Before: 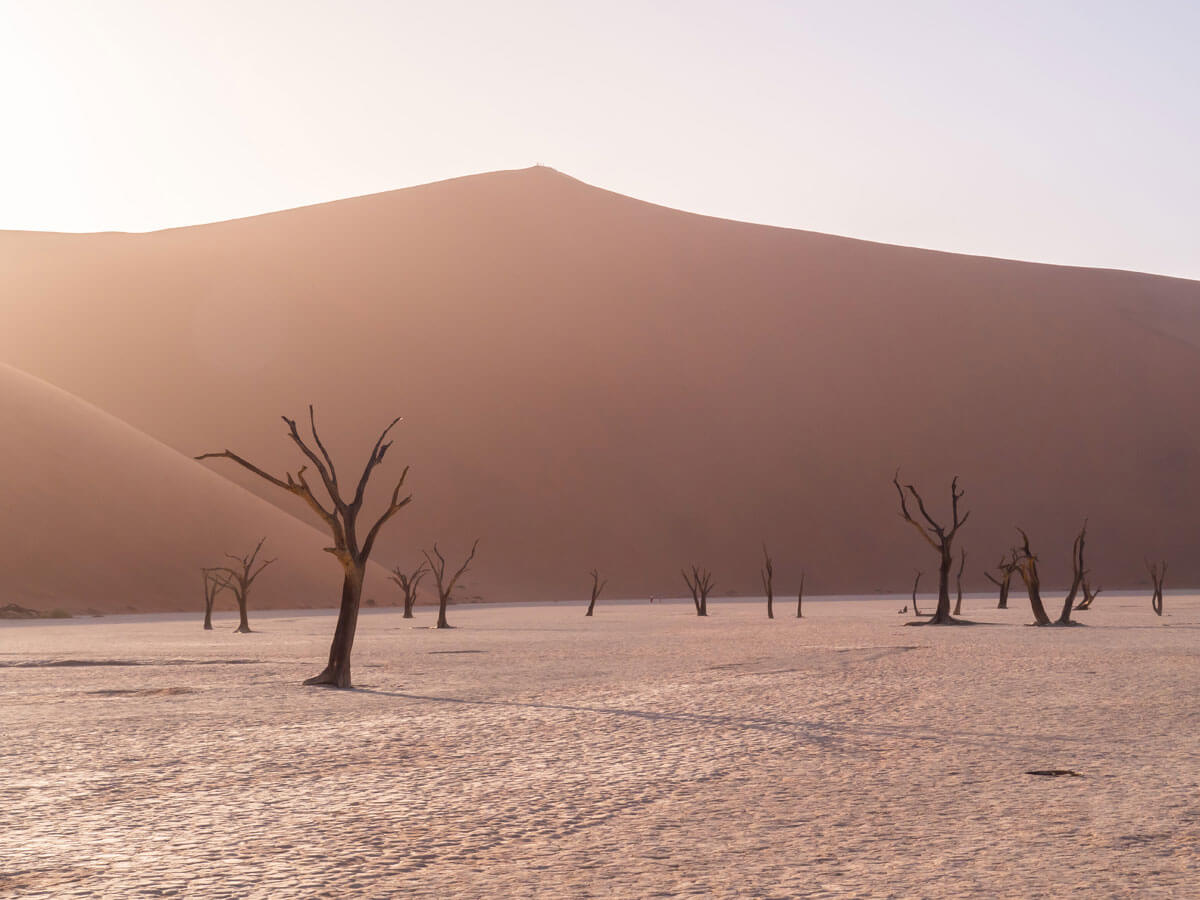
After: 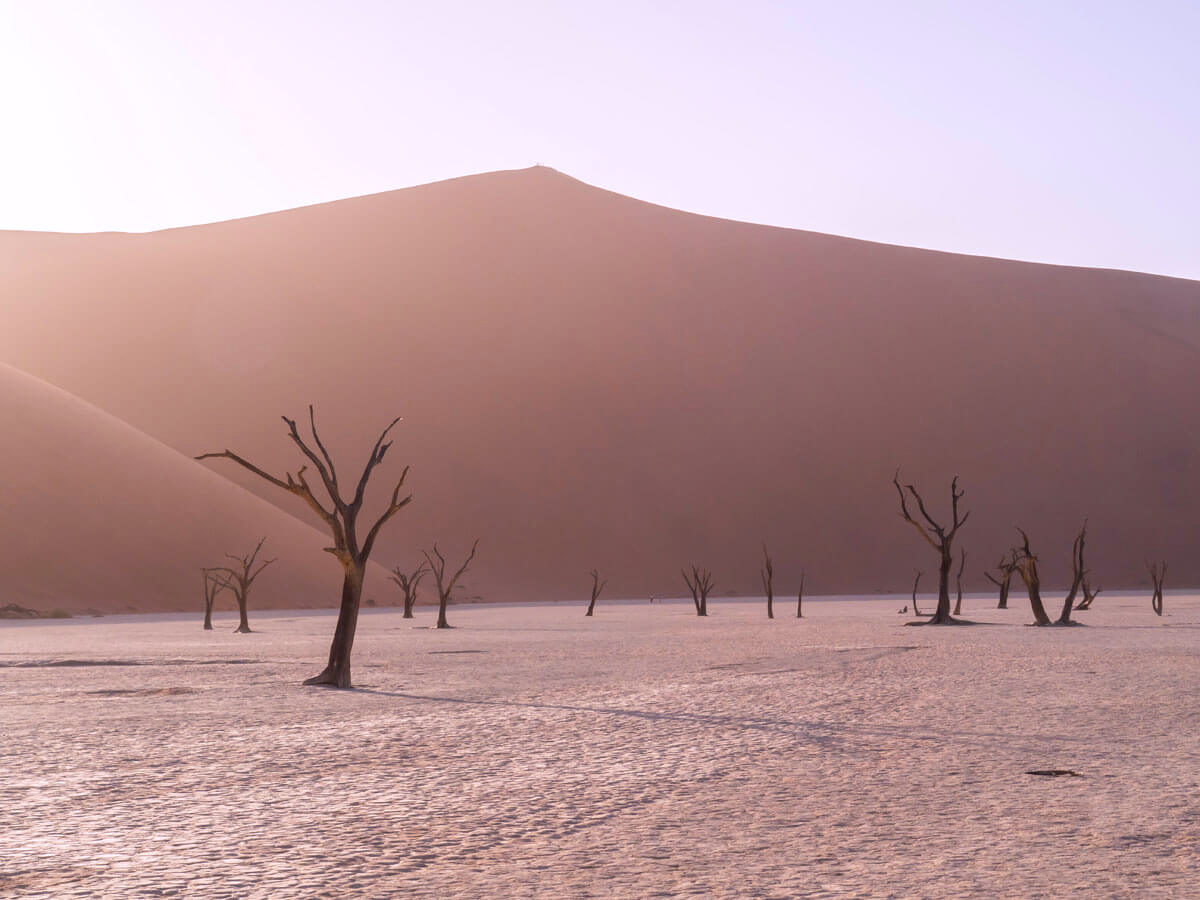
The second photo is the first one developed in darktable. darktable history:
white balance: red 1.004, blue 1.096
